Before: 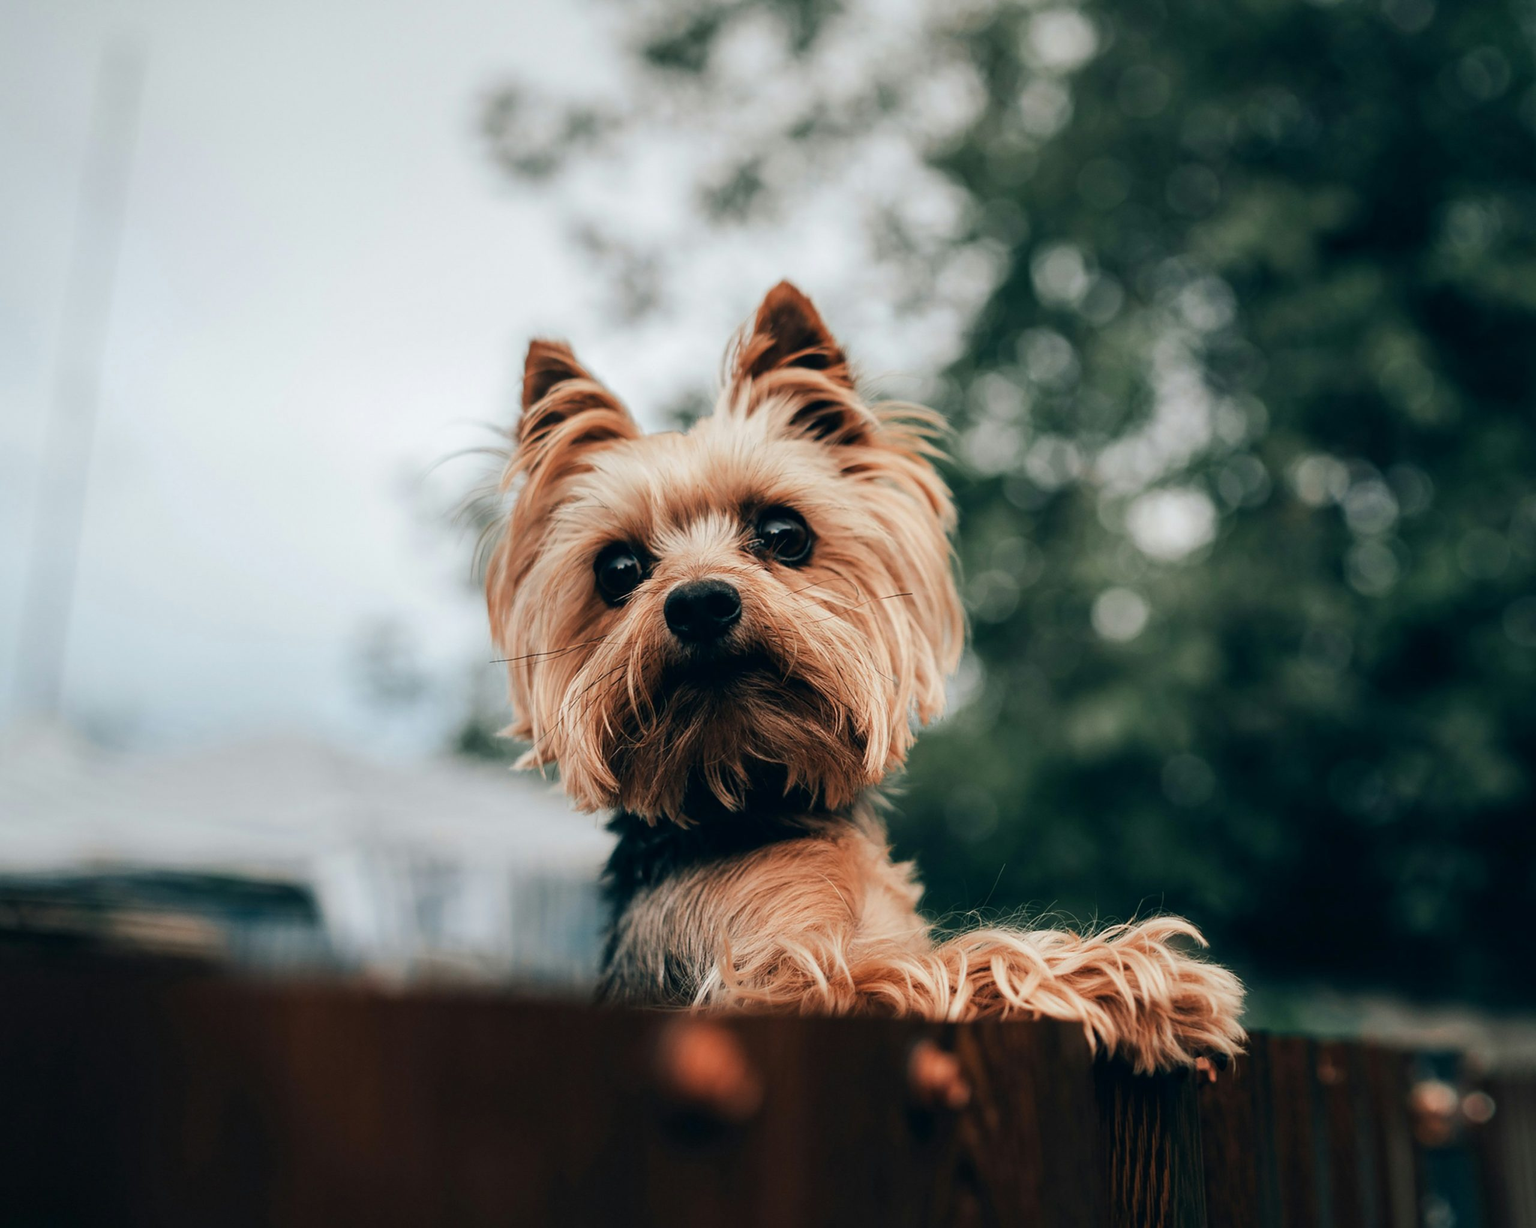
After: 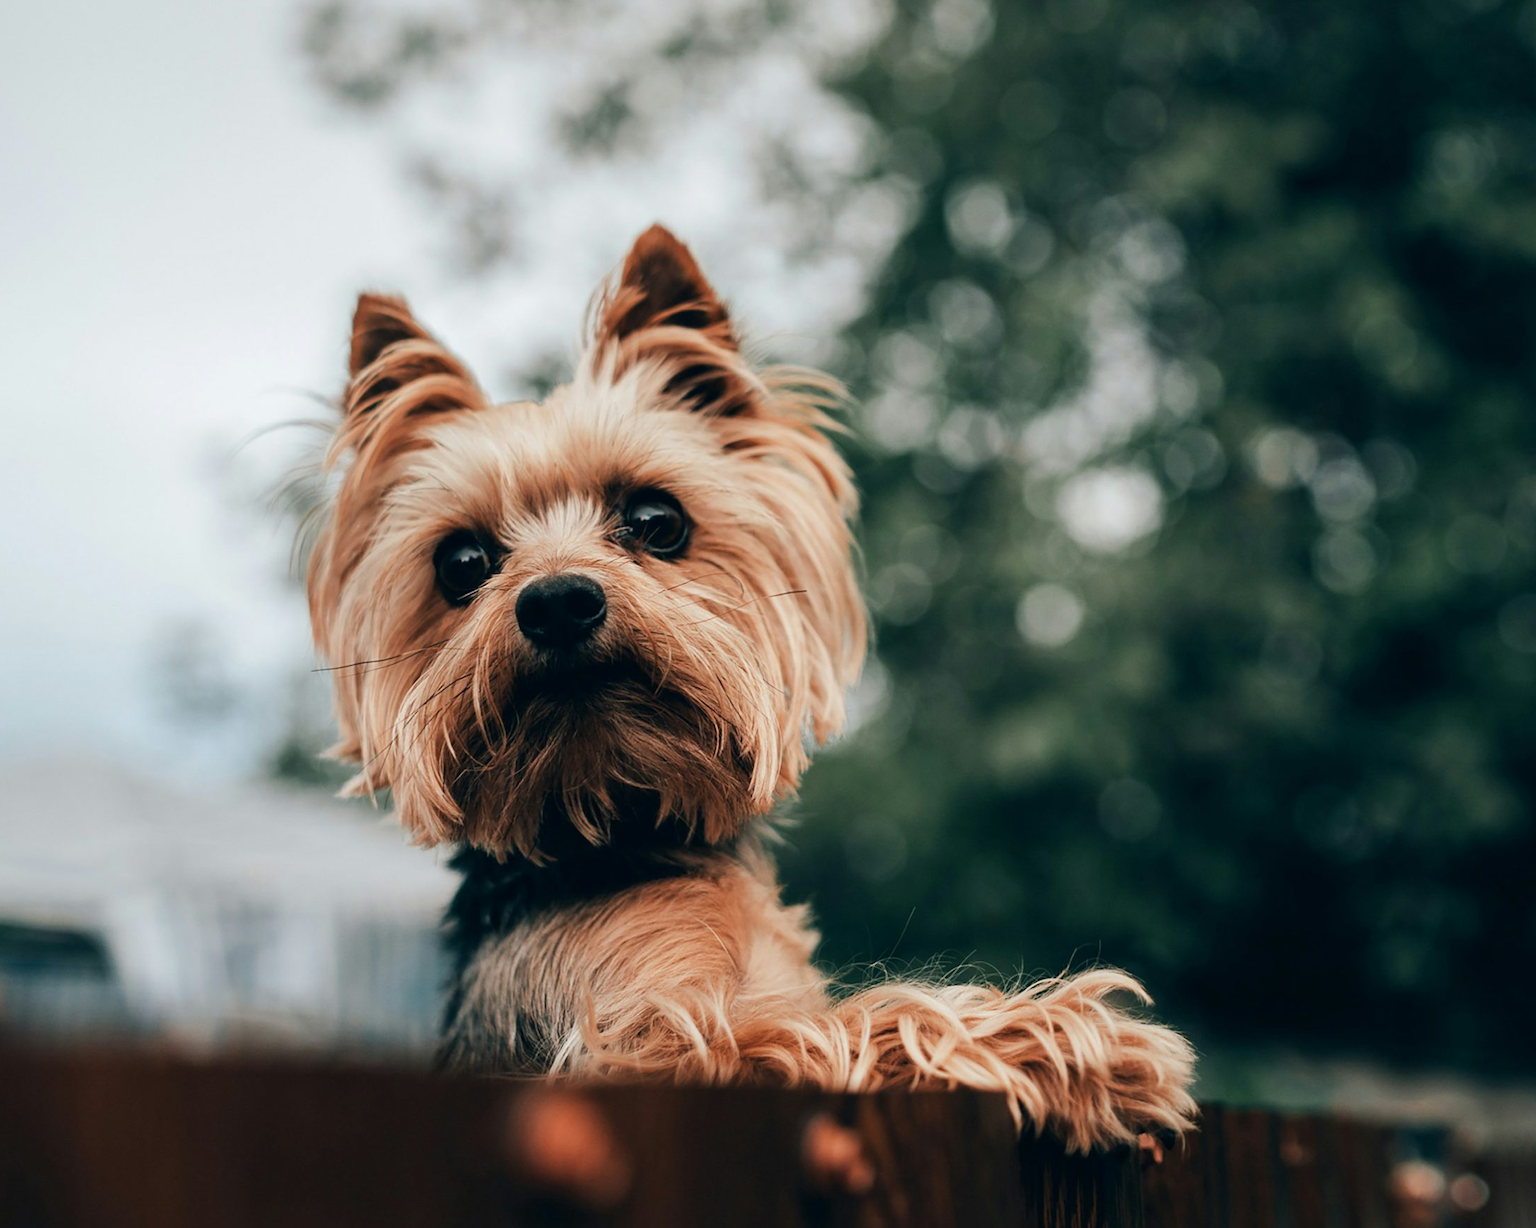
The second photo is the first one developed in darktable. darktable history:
crop: left 14.58%, top 7.29%, bottom 7.29%
